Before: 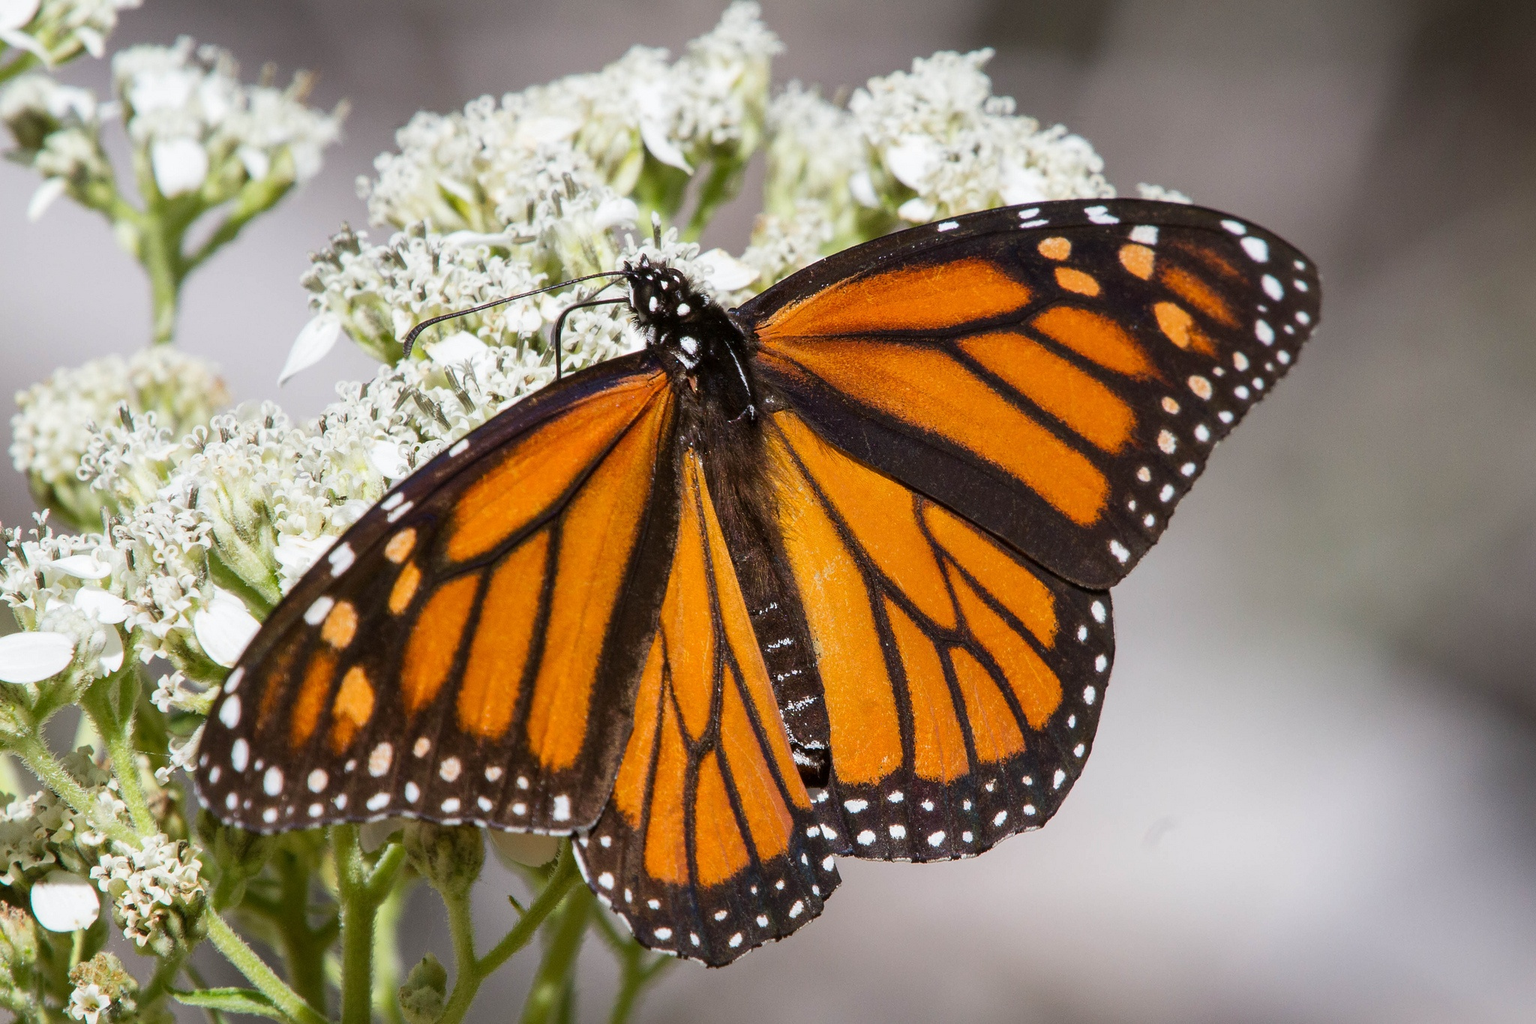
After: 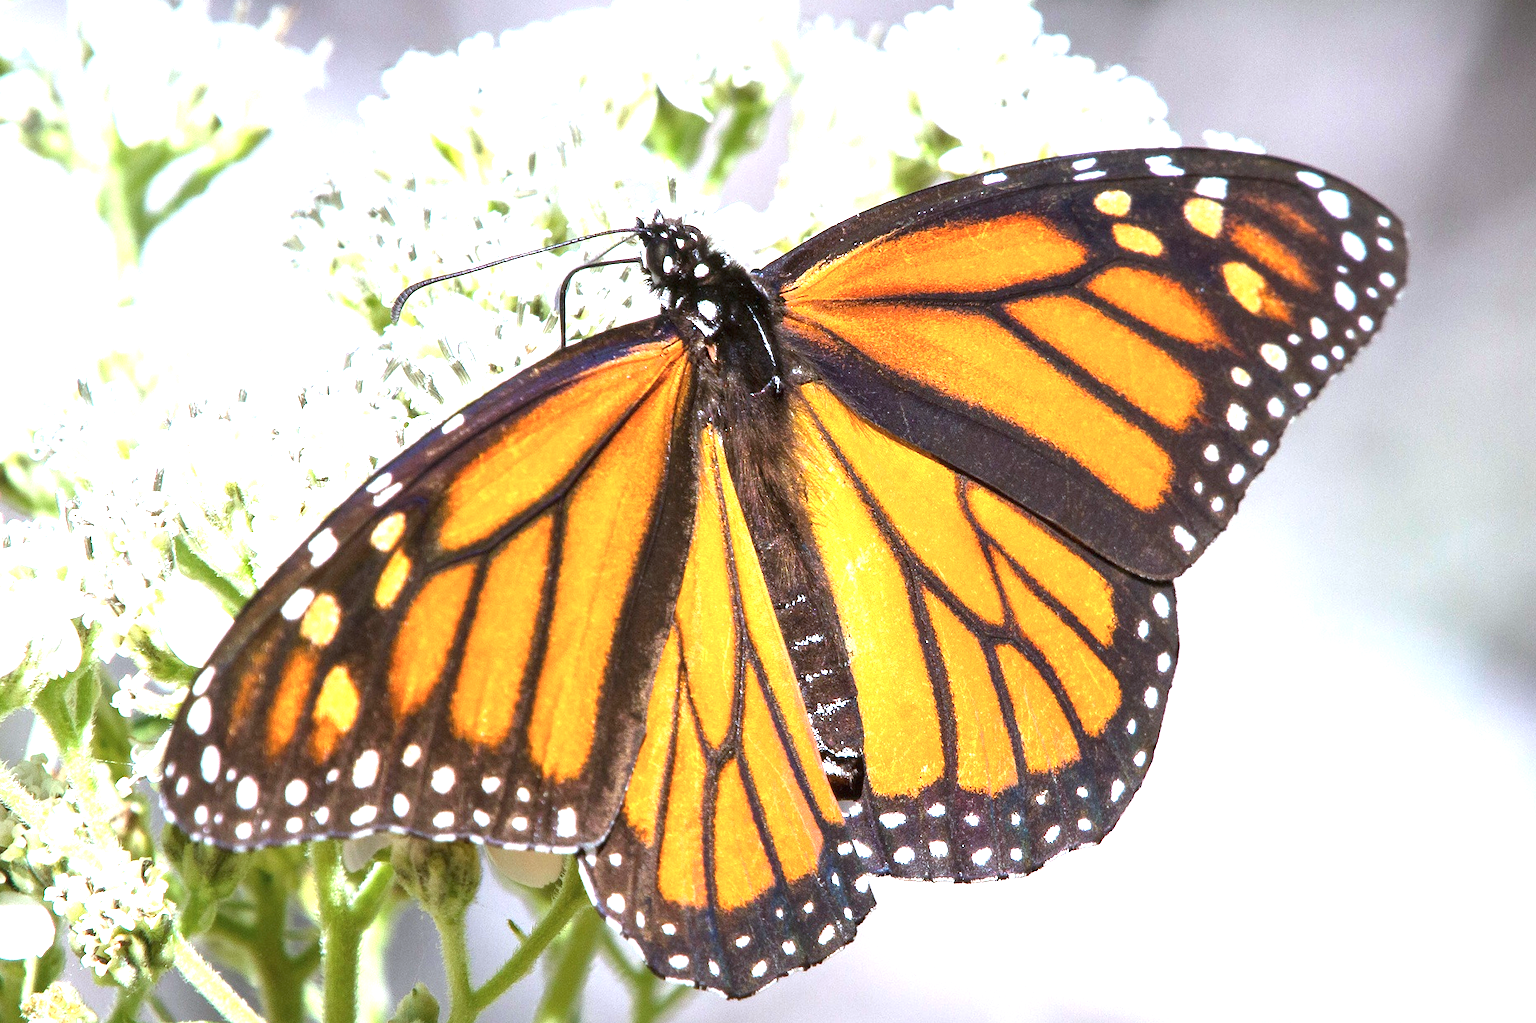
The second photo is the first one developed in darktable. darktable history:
crop: left 3.305%, top 6.436%, right 6.389%, bottom 3.258%
exposure: black level correction 0, exposure 1.625 EV, compensate exposure bias true, compensate highlight preservation false
color calibration: x 0.37, y 0.382, temperature 4313.32 K
